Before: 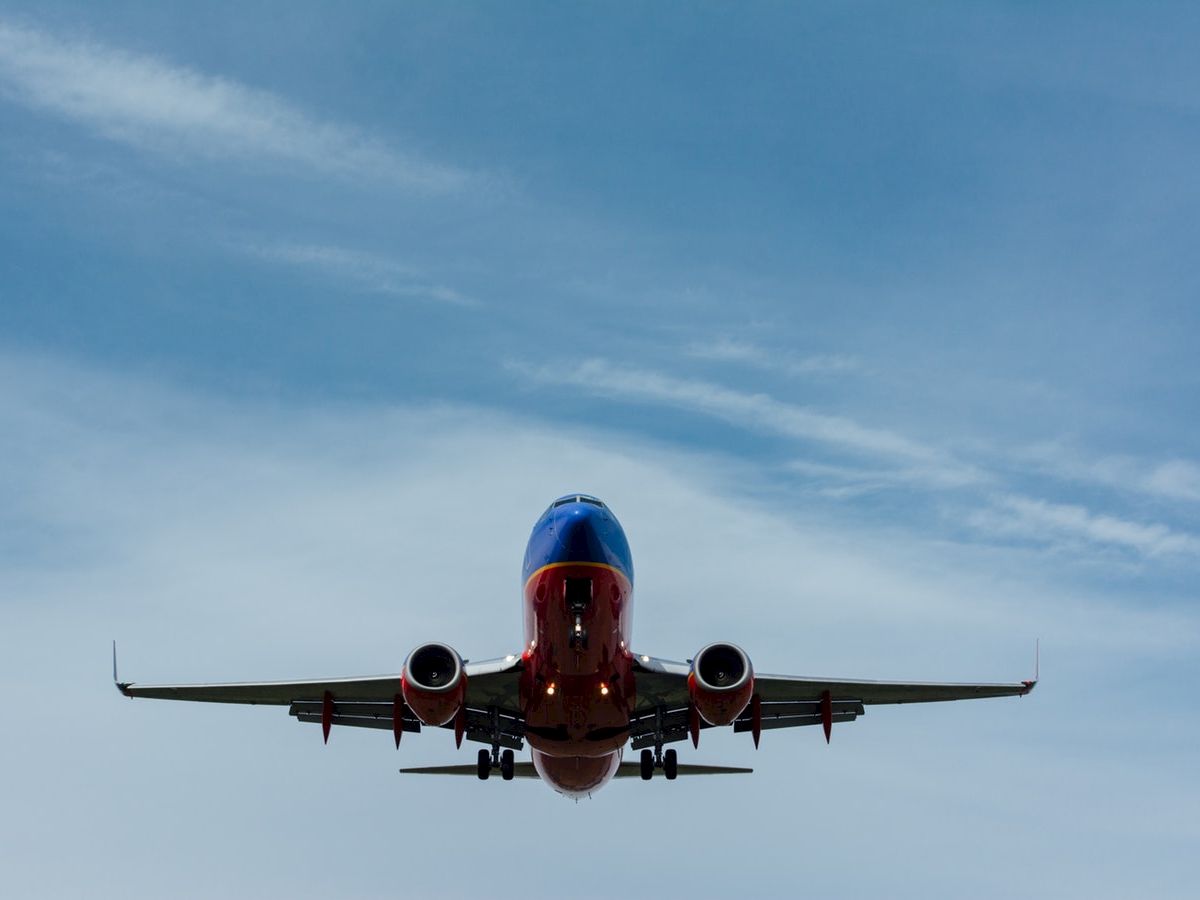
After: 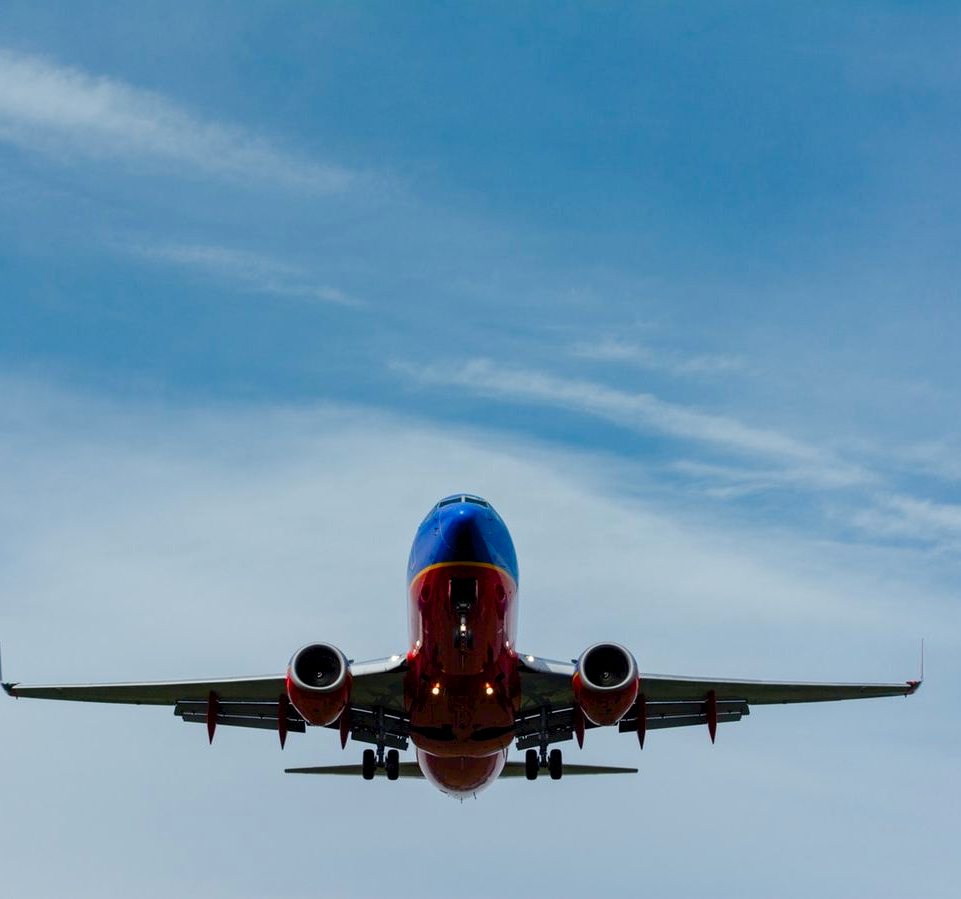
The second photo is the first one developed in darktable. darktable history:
color balance rgb: perceptual saturation grading › global saturation 20%, perceptual saturation grading › highlights -25.058%, perceptual saturation grading › shadows 49.417%
crop and rotate: left 9.617%, right 10.287%
